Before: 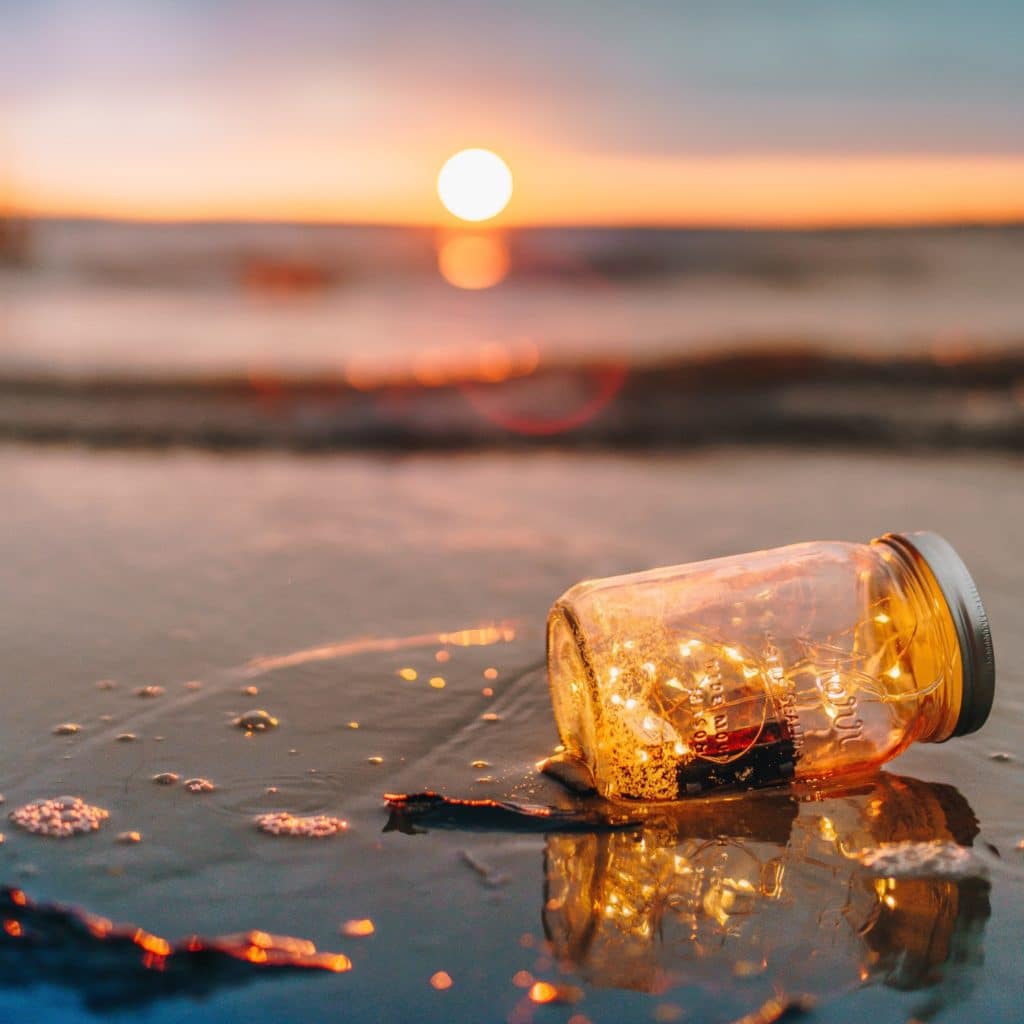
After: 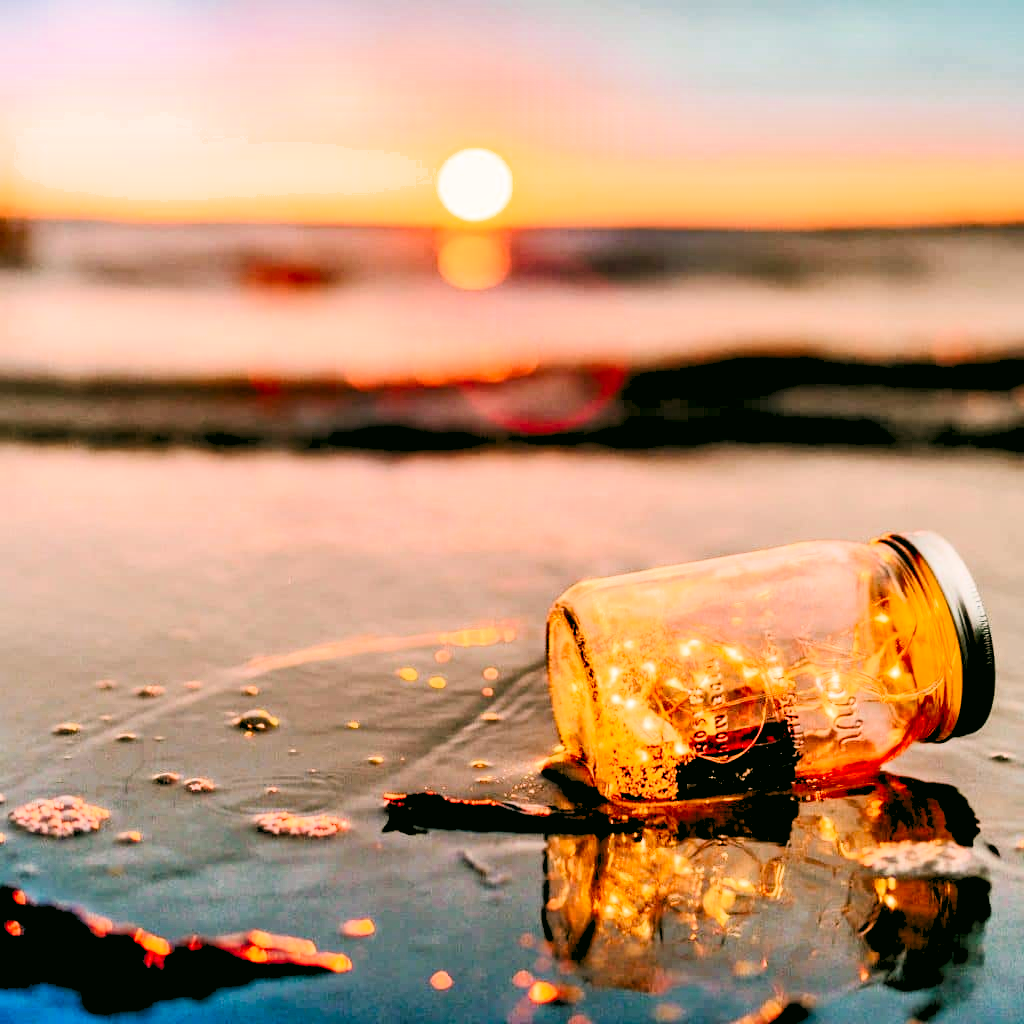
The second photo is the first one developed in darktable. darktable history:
contrast brightness saturation: contrast 0.28
exposure: exposure 0.2 EV, compensate highlight preservation false
shadows and highlights: shadows 49, highlights -41, soften with gaussian
levels: levels [0.093, 0.434, 0.988]
contrast equalizer: y [[0.546, 0.552, 0.554, 0.554, 0.552, 0.546], [0.5 ×6], [0.5 ×6], [0 ×6], [0 ×6]]
tone curve: curves: ch0 [(0, 0) (0.004, 0.001) (0.133, 0.112) (0.325, 0.362) (0.832, 0.893) (1, 1)], color space Lab, linked channels, preserve colors none
color zones: curves: ch0 [(0, 0.444) (0.143, 0.442) (0.286, 0.441) (0.429, 0.441) (0.571, 0.441) (0.714, 0.441) (0.857, 0.442) (1, 0.444)]
color correction: highlights a* 4.02, highlights b* 4.98, shadows a* -7.55, shadows b* 4.98
